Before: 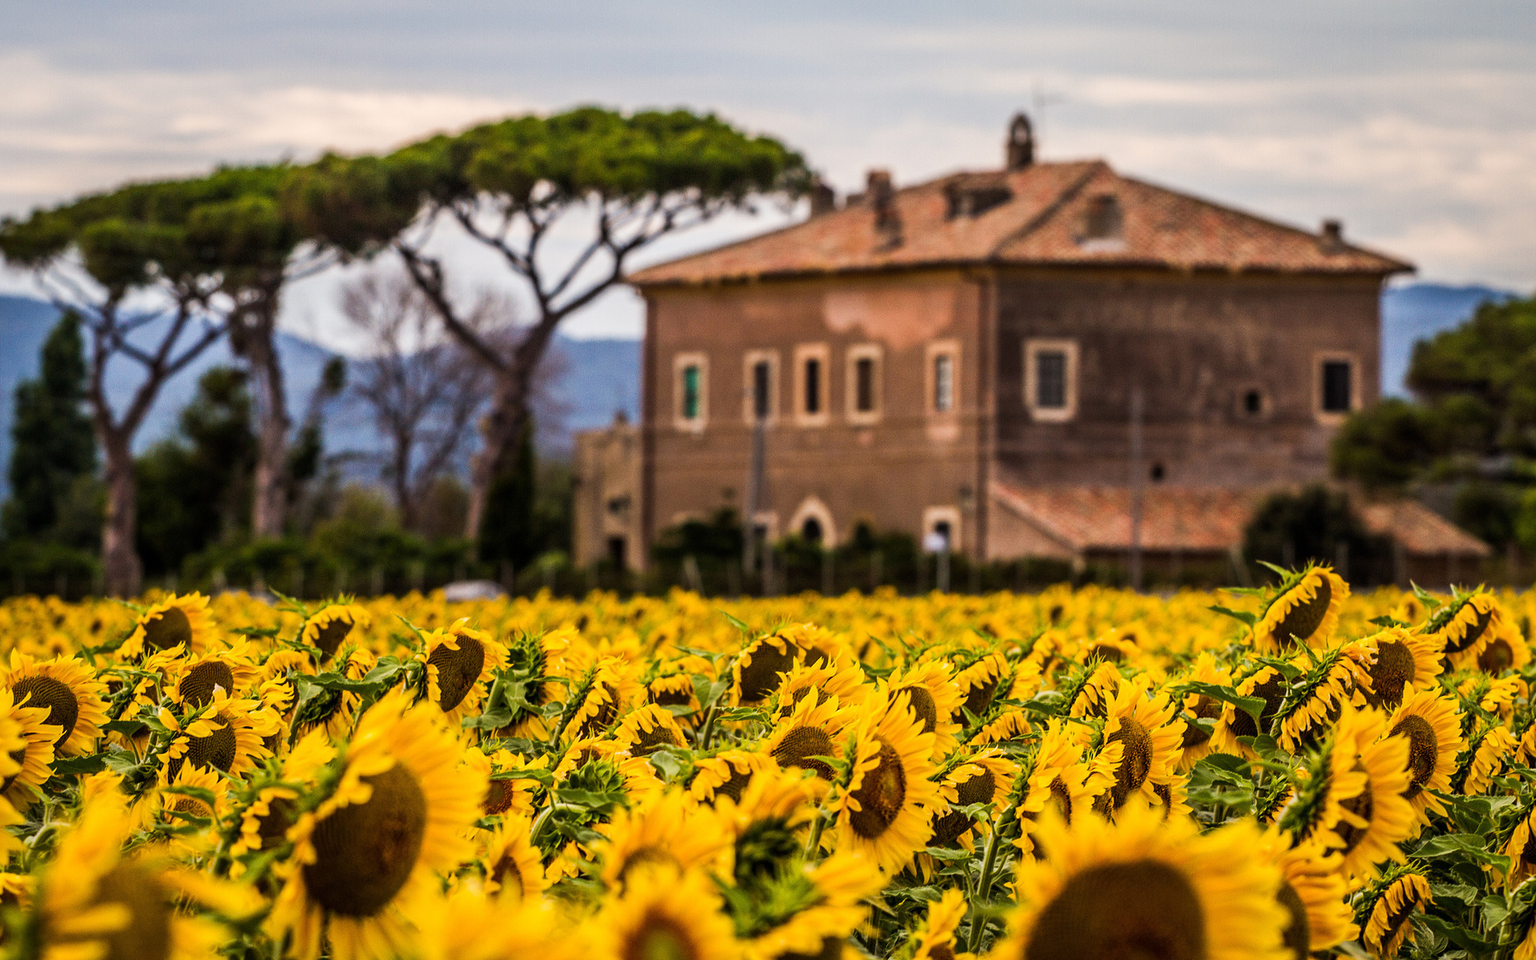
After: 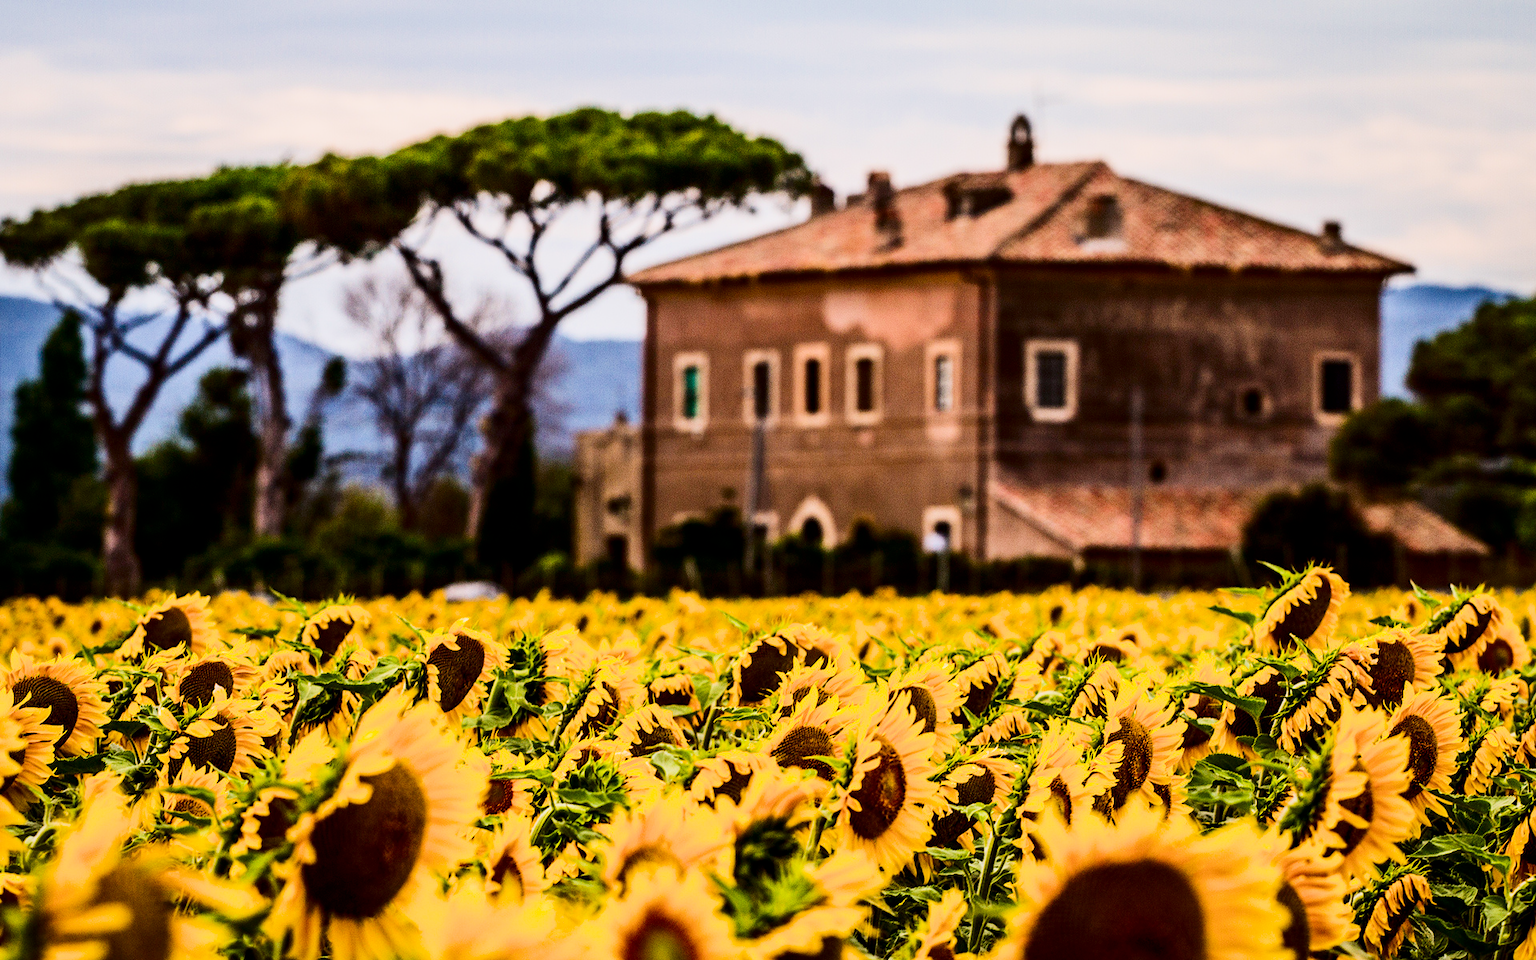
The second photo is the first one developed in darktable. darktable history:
exposure: black level correction -0.001, exposure 0.9 EV, compensate exposure bias true, compensate highlight preservation false
filmic rgb: black relative exposure -7.65 EV, white relative exposure 4.56 EV, hardness 3.61, contrast 1.05
contrast brightness saturation: contrast 0.24, brightness -0.24, saturation 0.14
white balance: red 1.004, blue 1.024
